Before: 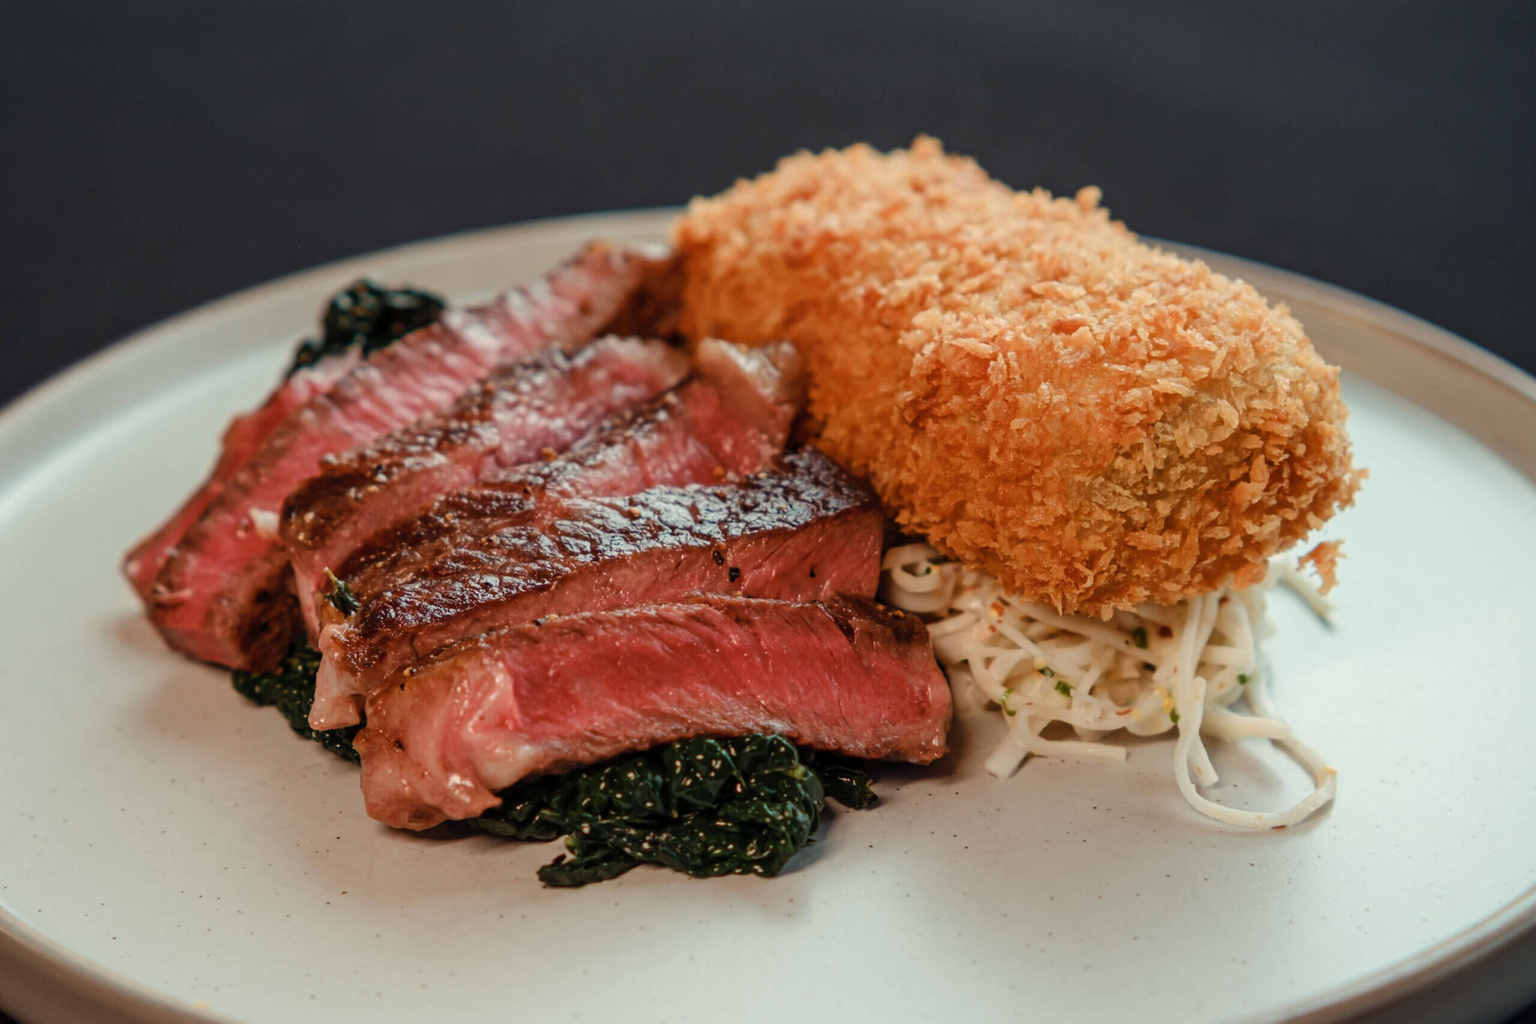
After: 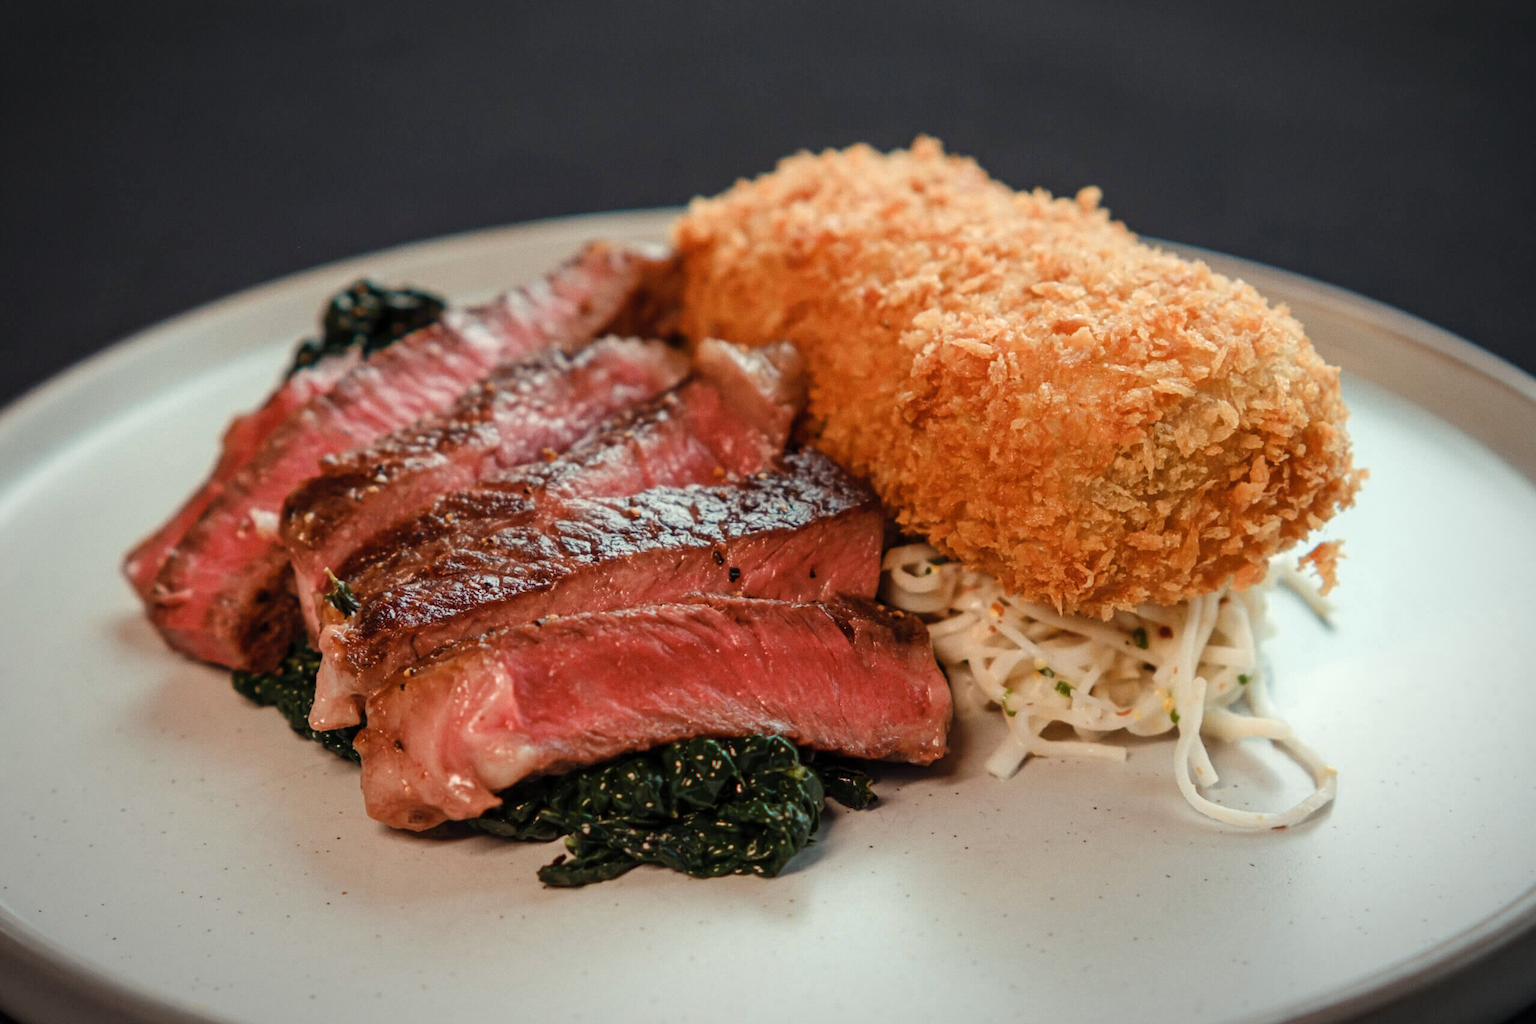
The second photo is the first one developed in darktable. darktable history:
vignetting: automatic ratio true
exposure: exposure 0.191 EV, compensate highlight preservation false
grain: coarseness 0.09 ISO, strength 16.61%
